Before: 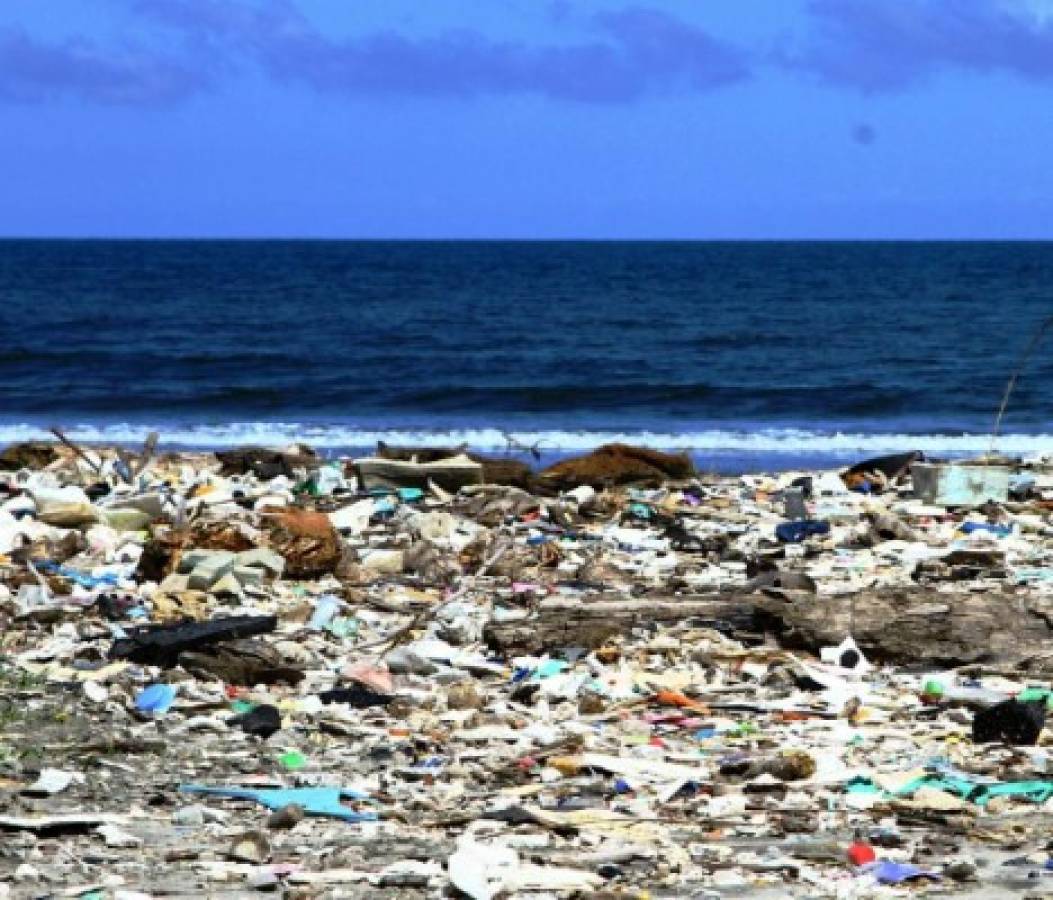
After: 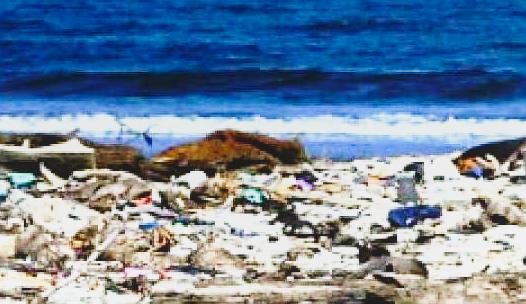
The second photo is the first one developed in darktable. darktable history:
sharpen: on, module defaults
crop: left 36.911%, top 35.09%, right 13.059%, bottom 31.03%
base curve: curves: ch0 [(0, 0.003) (0.001, 0.002) (0.006, 0.004) (0.02, 0.022) (0.048, 0.086) (0.094, 0.234) (0.162, 0.431) (0.258, 0.629) (0.385, 0.8) (0.548, 0.918) (0.751, 0.988) (1, 1)], preserve colors none
contrast brightness saturation: saturation -0.042
local contrast: highlights 69%, shadows 67%, detail 83%, midtone range 0.325
